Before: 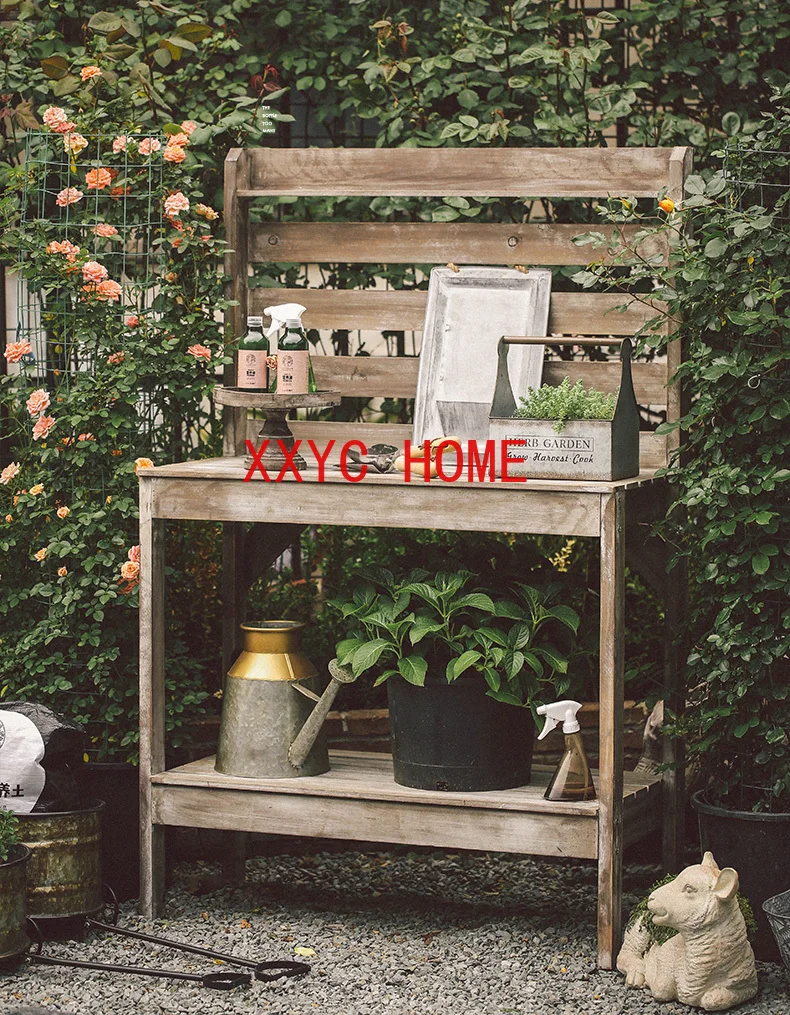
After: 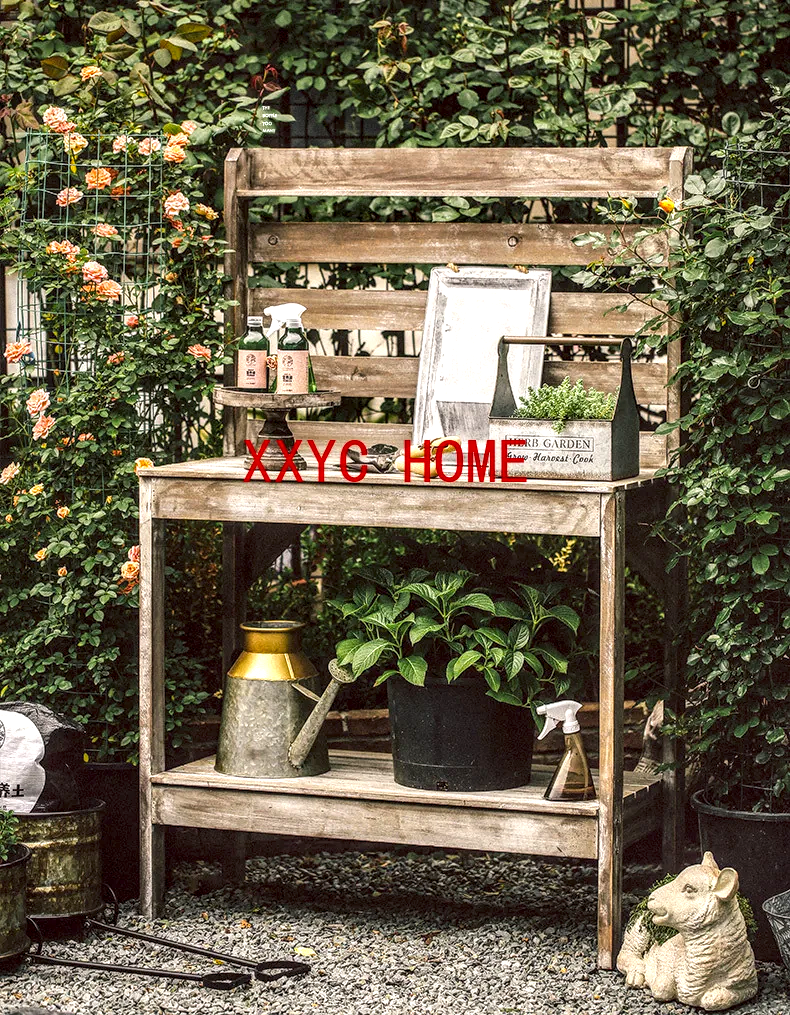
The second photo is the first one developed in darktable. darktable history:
color balance rgb: perceptual saturation grading › global saturation 20%, global vibrance 20%
local contrast: highlights 20%, detail 197%
